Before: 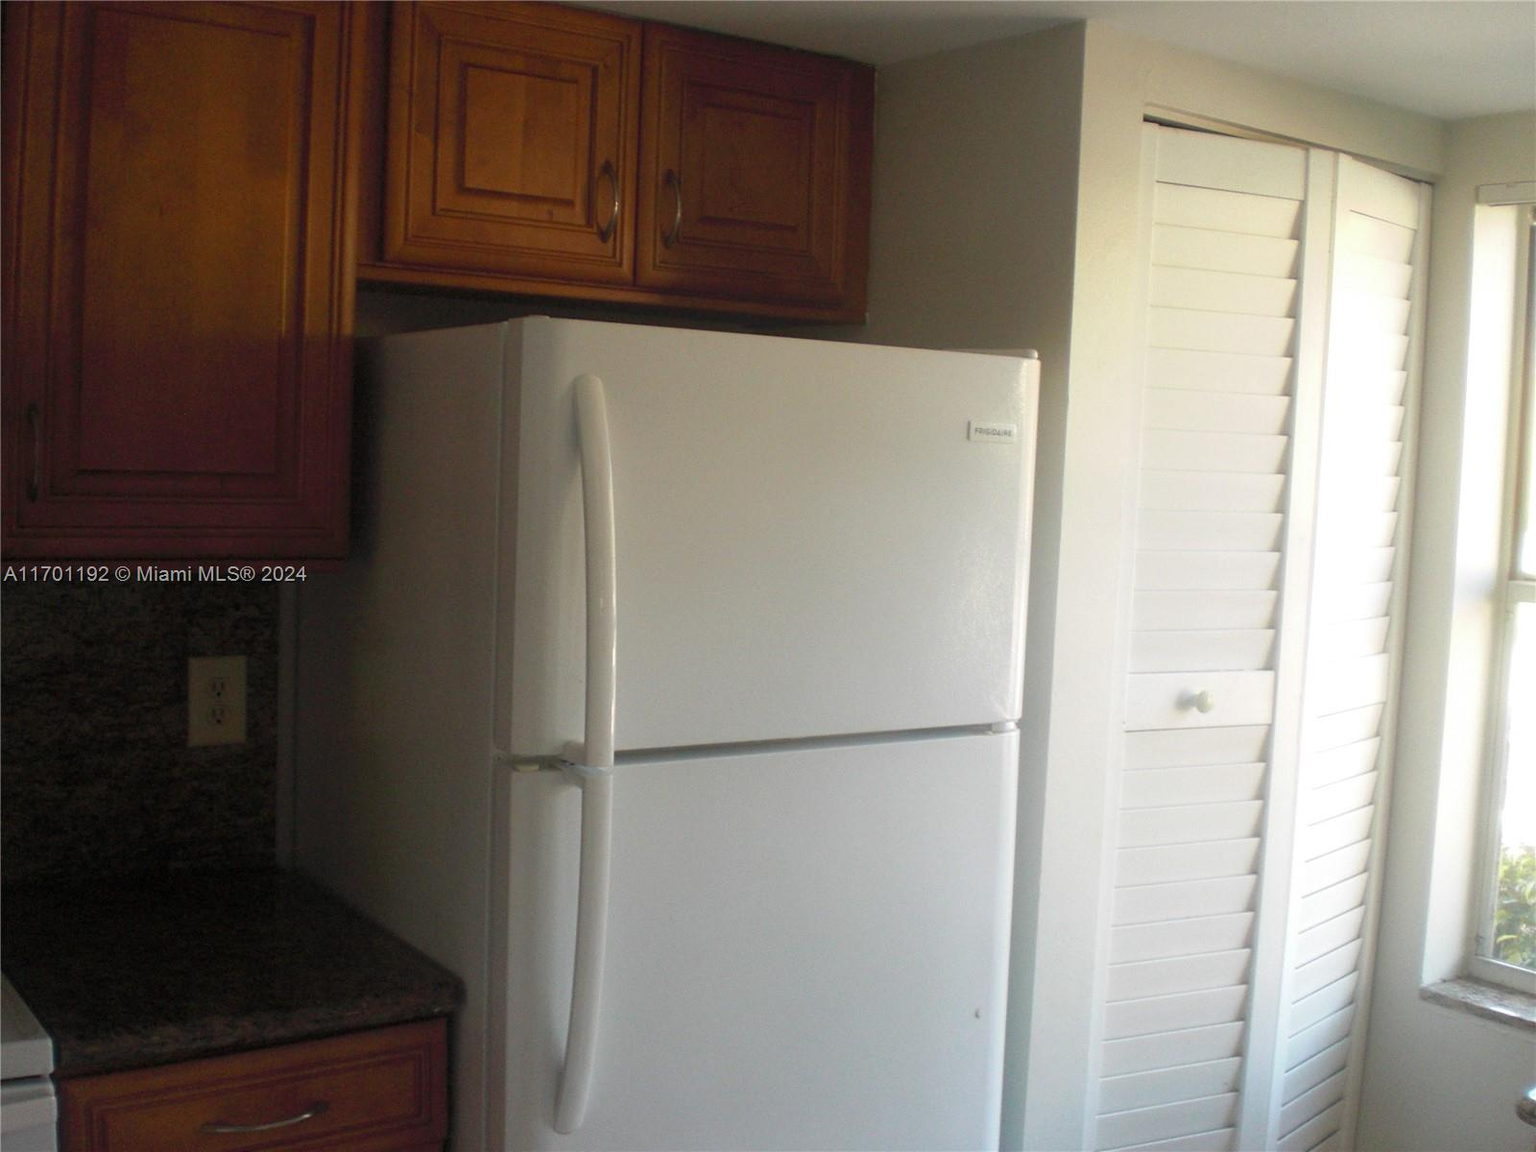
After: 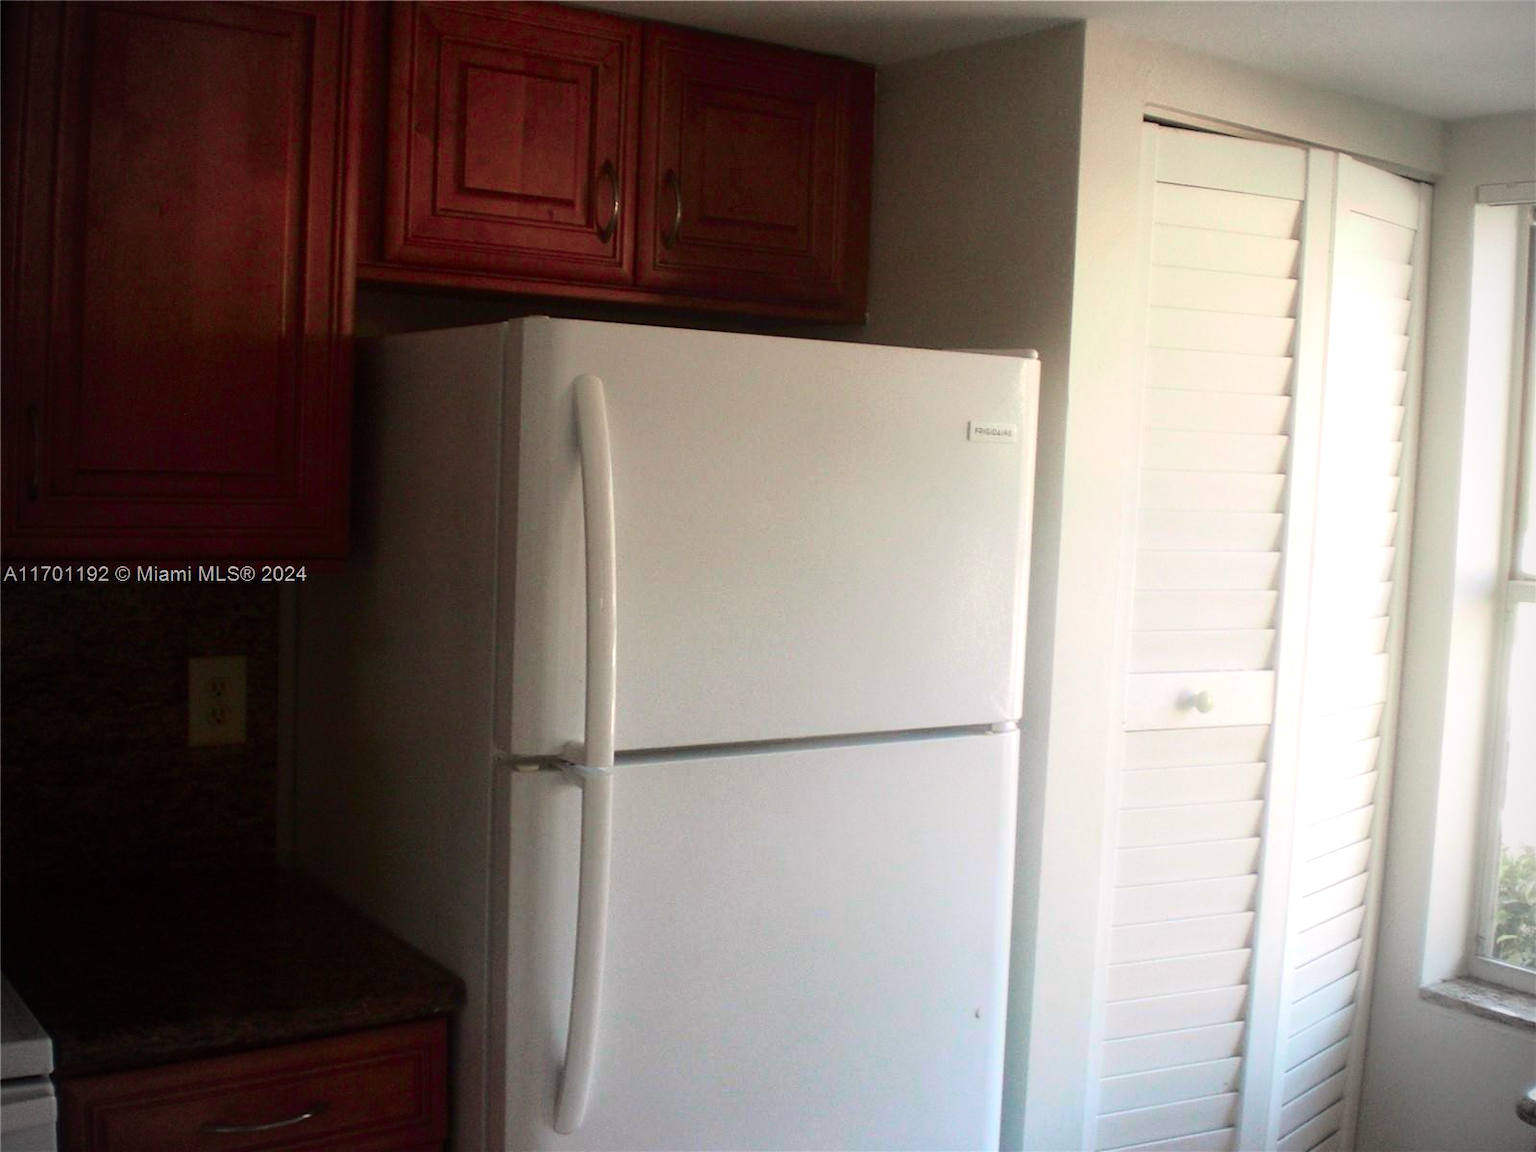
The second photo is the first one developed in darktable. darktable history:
color correction: highlights b* 0.055, saturation 1.27
tone curve: curves: ch0 [(0, 0) (0.139, 0.081) (0.304, 0.259) (0.502, 0.505) (0.683, 0.676) (0.761, 0.773) (0.858, 0.858) (0.987, 0.945)]; ch1 [(0, 0) (0.172, 0.123) (0.304, 0.288) (0.414, 0.44) (0.472, 0.473) (0.502, 0.508) (0.54, 0.543) (0.583, 0.601) (0.638, 0.654) (0.741, 0.783) (1, 1)]; ch2 [(0, 0) (0.411, 0.424) (0.485, 0.476) (0.502, 0.502) (0.557, 0.54) (0.631, 0.576) (1, 1)], color space Lab, independent channels, preserve colors none
tone equalizer: -8 EV -0.435 EV, -7 EV -0.42 EV, -6 EV -0.324 EV, -5 EV -0.195 EV, -3 EV 0.213 EV, -2 EV 0.329 EV, -1 EV 0.379 EV, +0 EV 0.44 EV, edges refinement/feathering 500, mask exposure compensation -1.57 EV, preserve details no
vignetting: saturation -0.645
